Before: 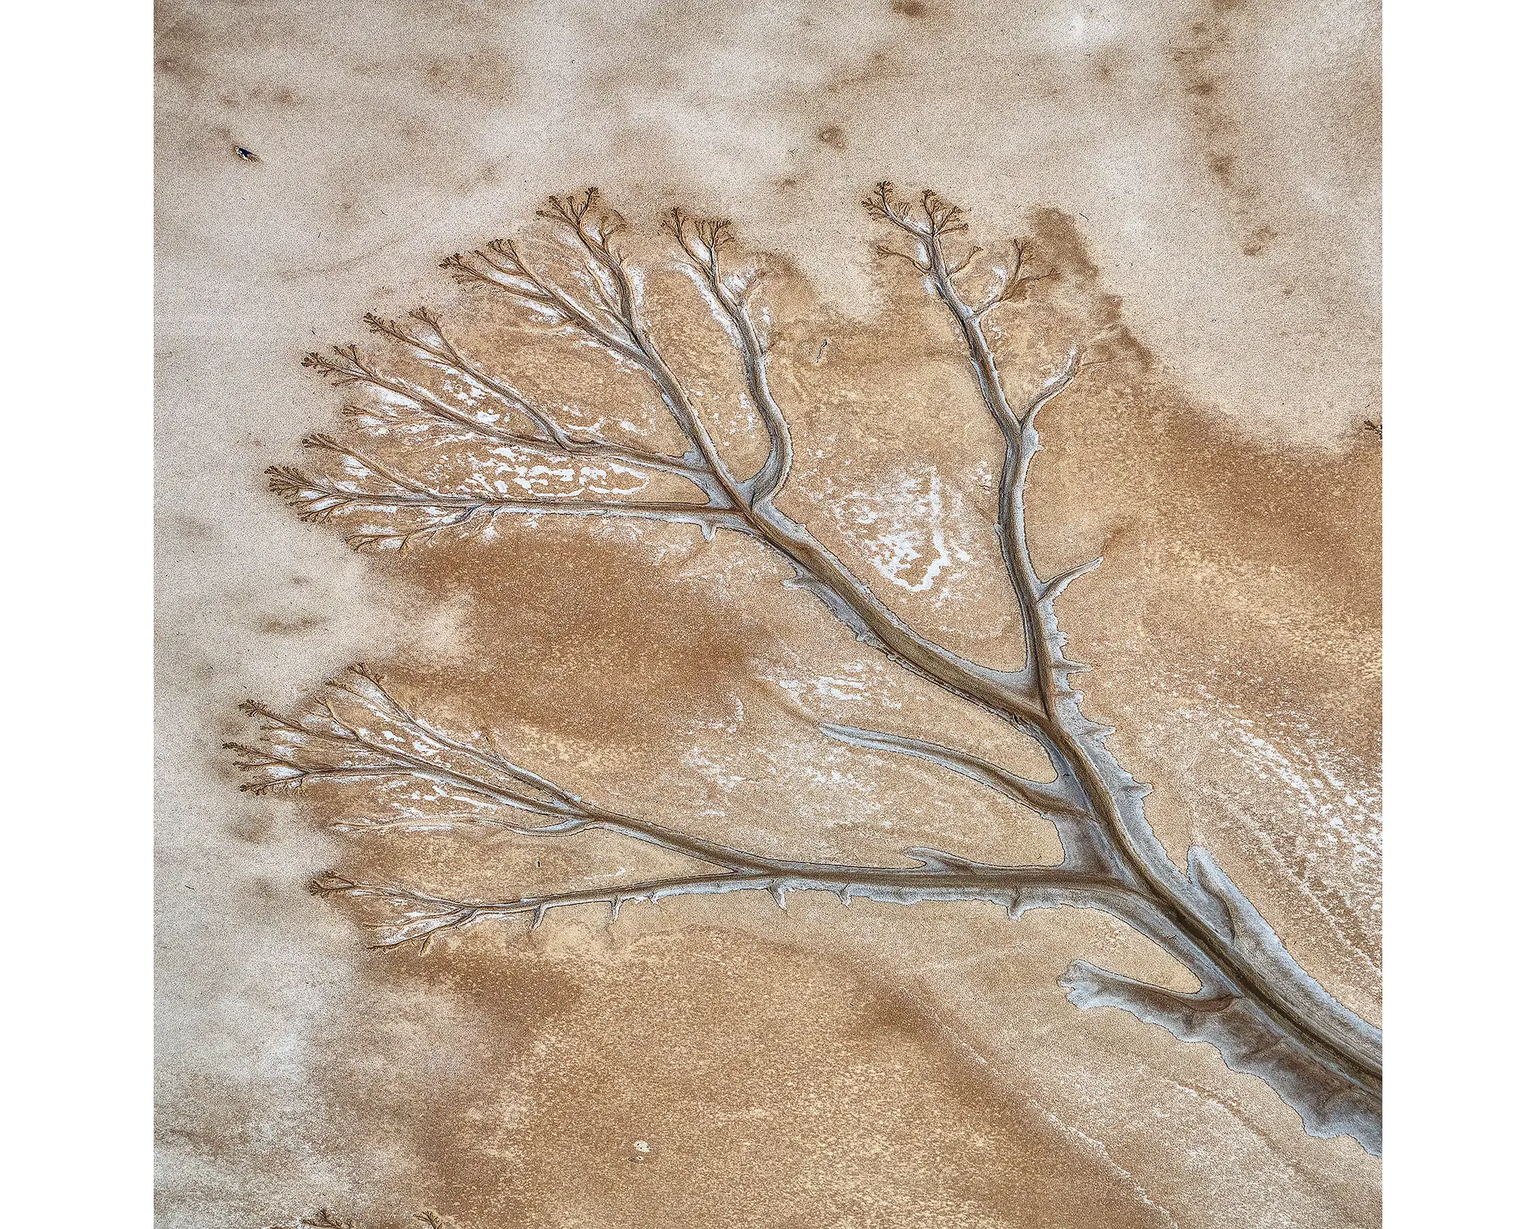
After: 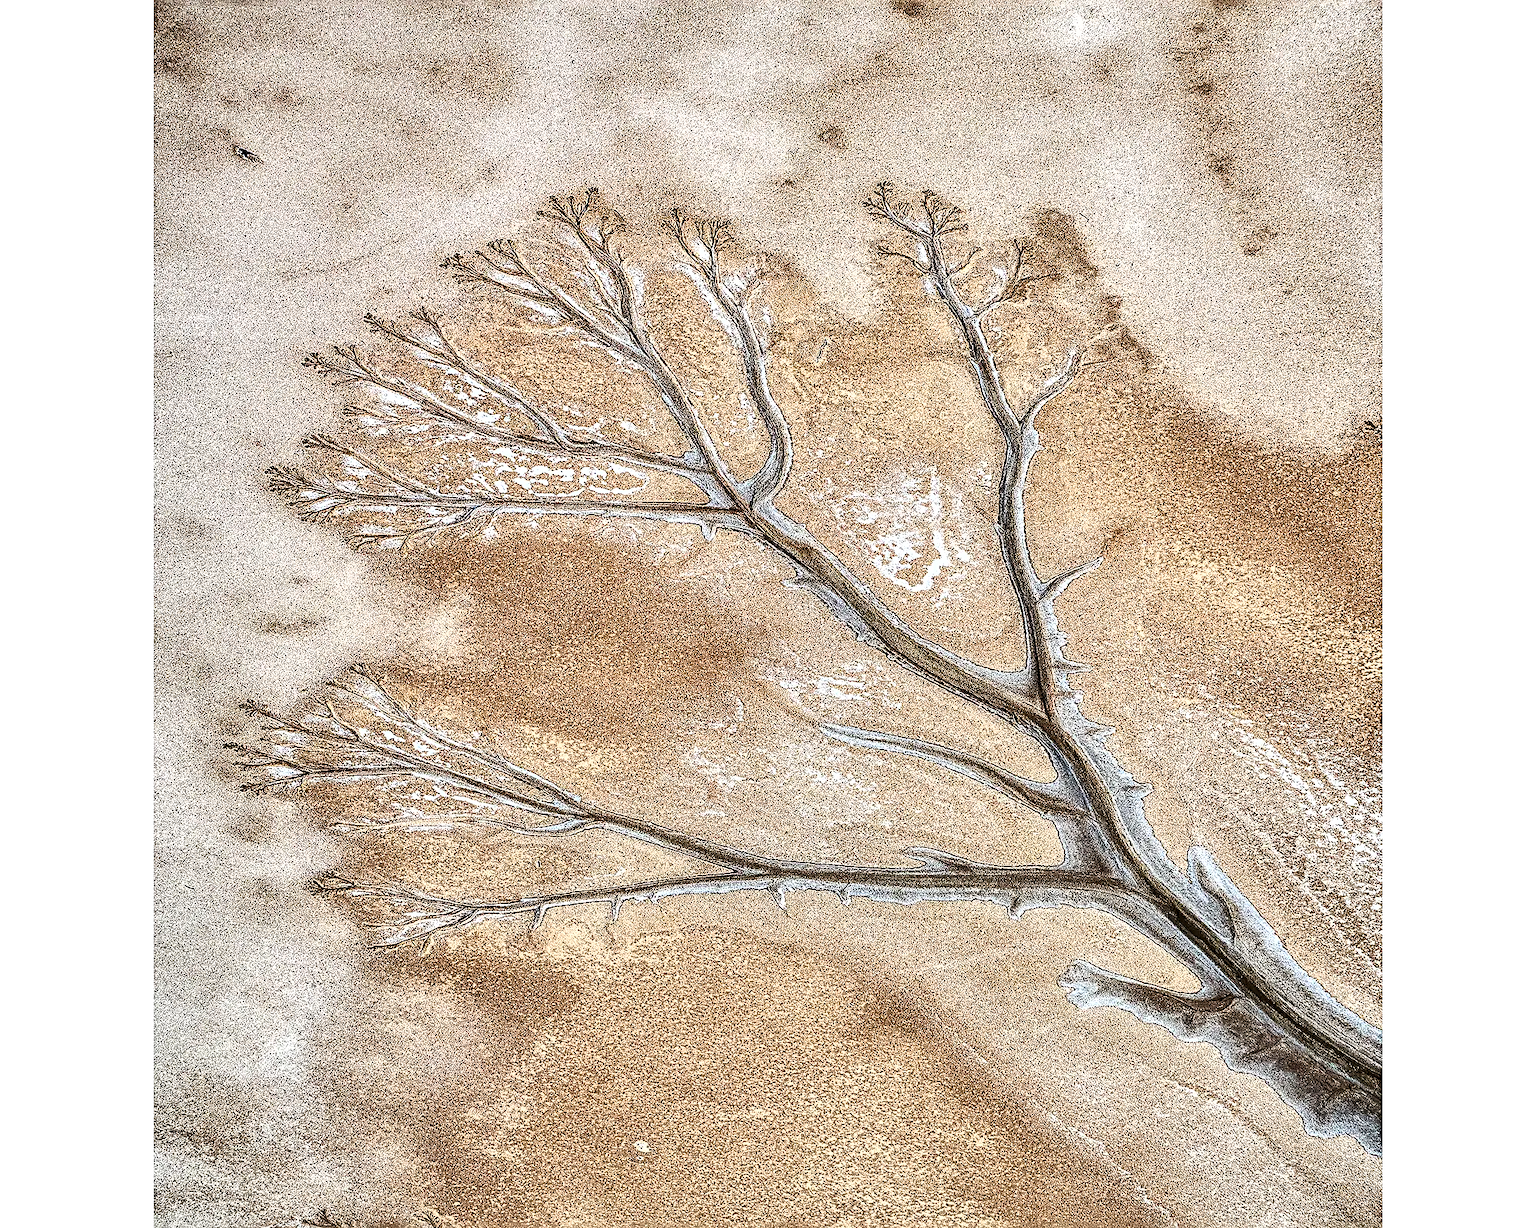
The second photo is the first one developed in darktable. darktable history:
tone equalizer: -8 EV -0.75 EV, -7 EV -0.7 EV, -6 EV -0.6 EV, -5 EV -0.4 EV, -3 EV 0.4 EV, -2 EV 0.6 EV, -1 EV 0.7 EV, +0 EV 0.75 EV, edges refinement/feathering 500, mask exposure compensation -1.57 EV, preserve details no
sharpen: radius 2.817, amount 0.715
shadows and highlights: low approximation 0.01, soften with gaussian
levels: levels [0.016, 0.5, 0.996]
